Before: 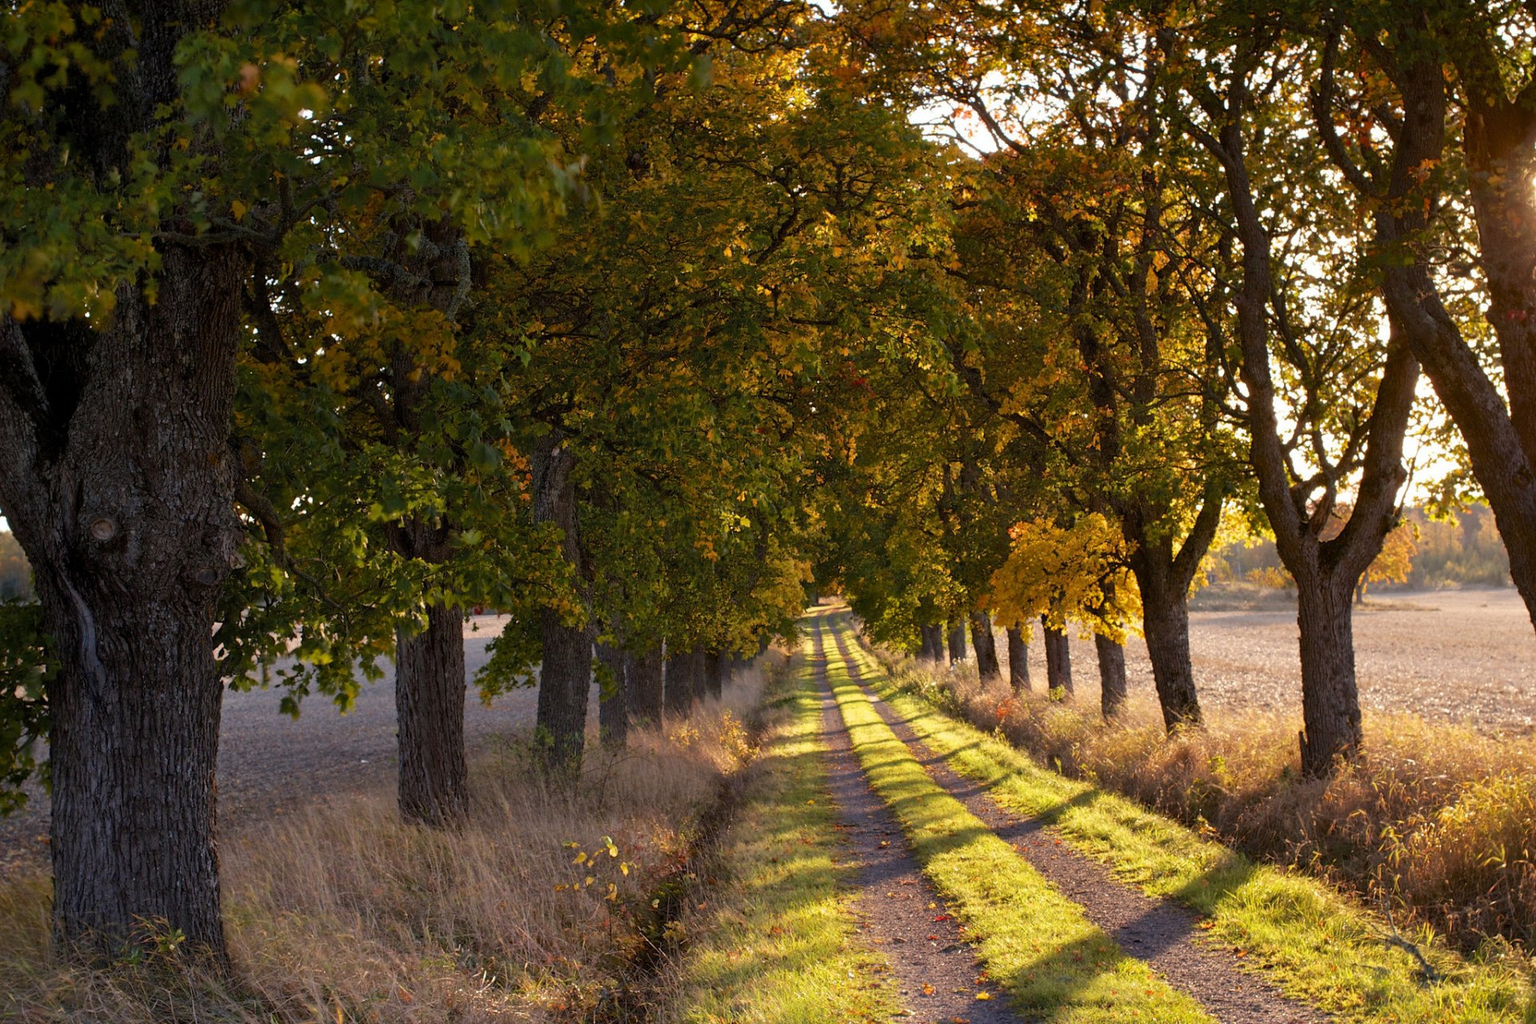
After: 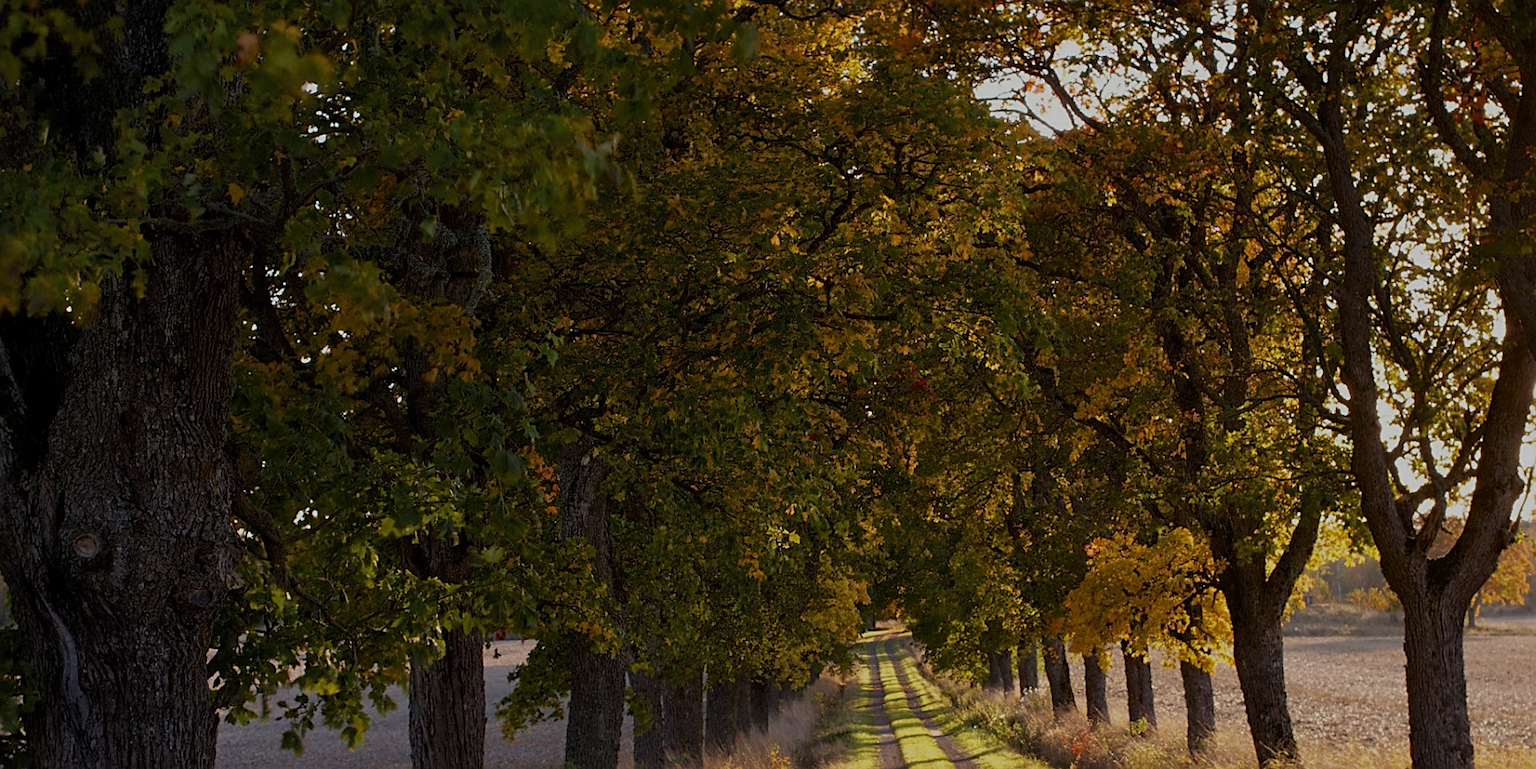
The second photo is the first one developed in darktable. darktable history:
exposure: exposure -0.932 EV, compensate highlight preservation false
sharpen: on, module defaults
local contrast: mode bilateral grid, contrast 14, coarseness 36, detail 105%, midtone range 0.2
crop: left 1.621%, top 3.402%, right 7.69%, bottom 28.462%
